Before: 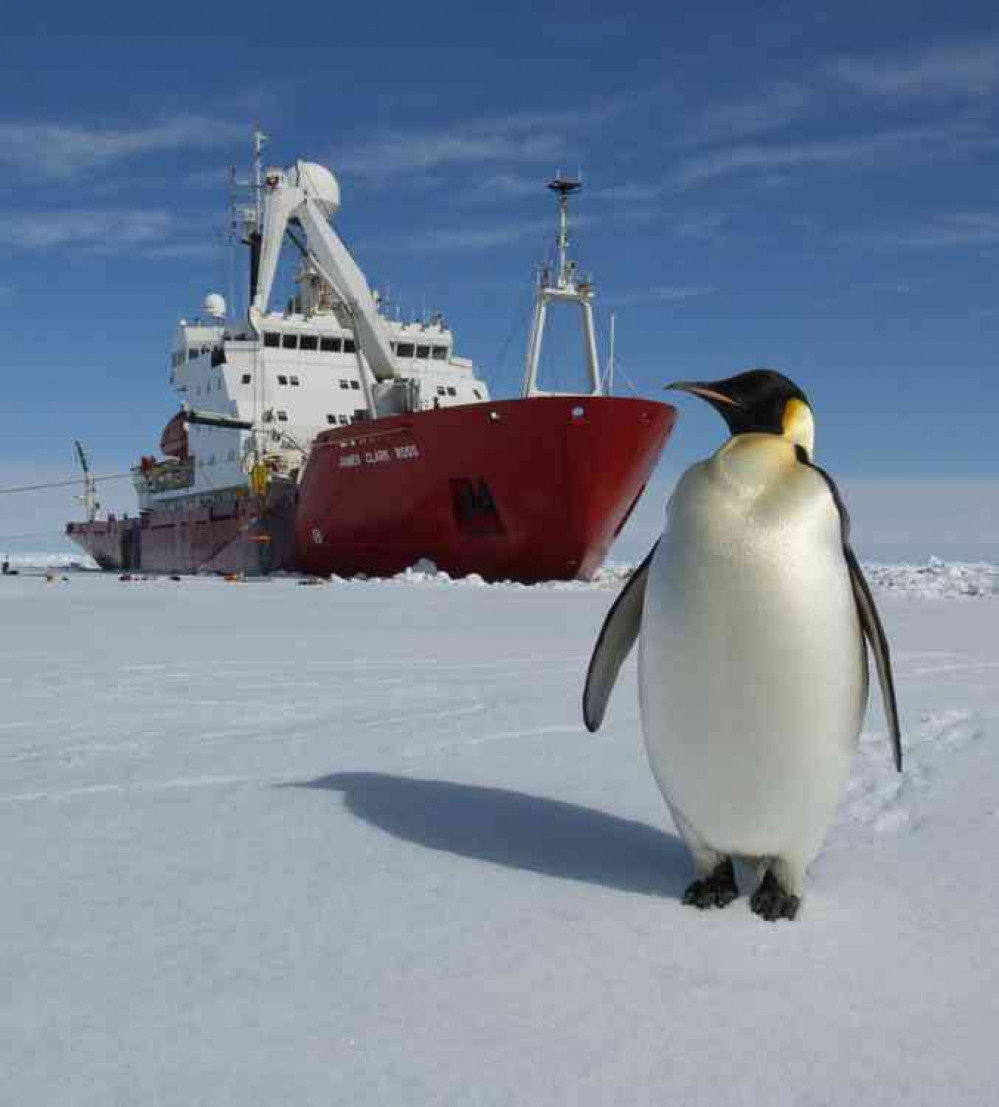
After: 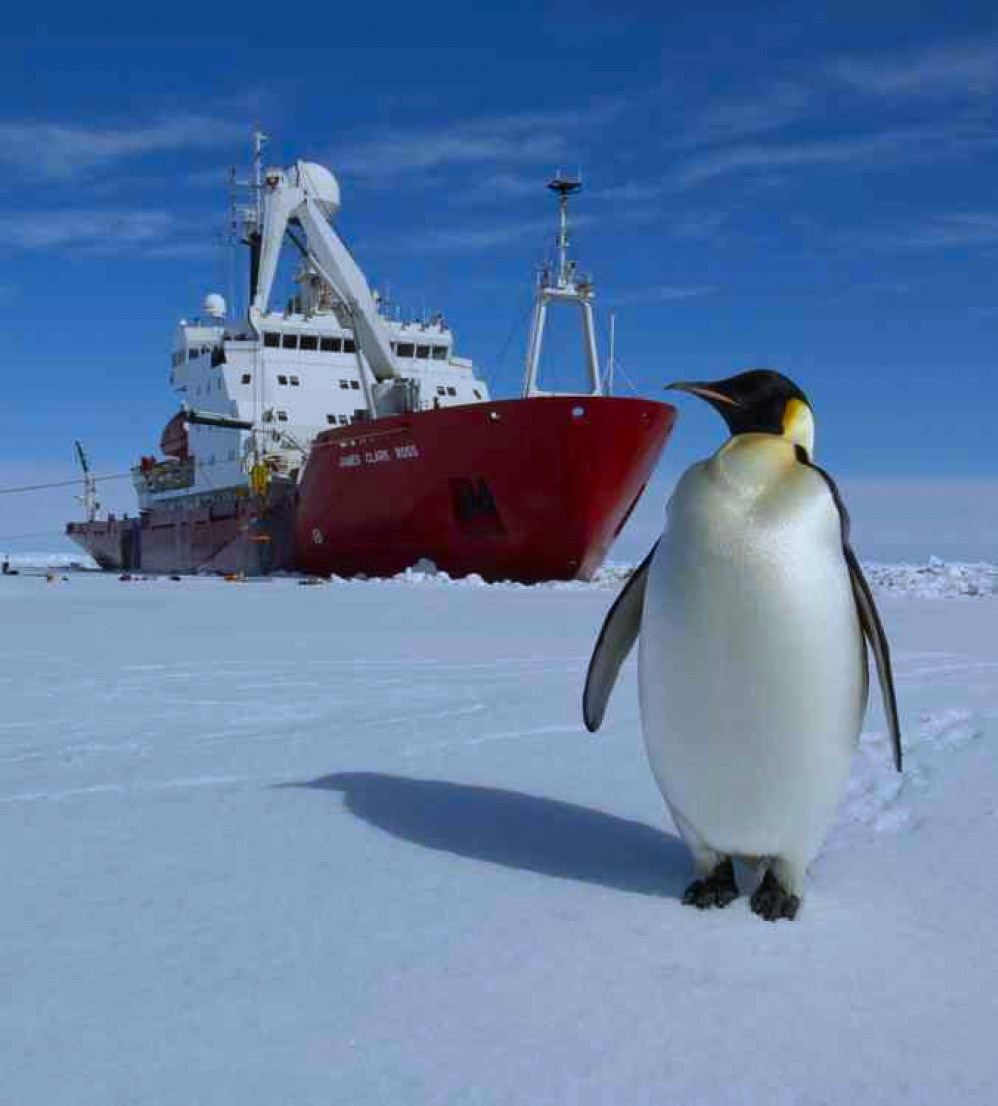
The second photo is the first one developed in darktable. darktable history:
contrast brightness saturation: contrast 0.08, saturation 0.2
white balance: red 0.931, blue 1.11
exposure: exposure -0.242 EV, compensate highlight preservation false
